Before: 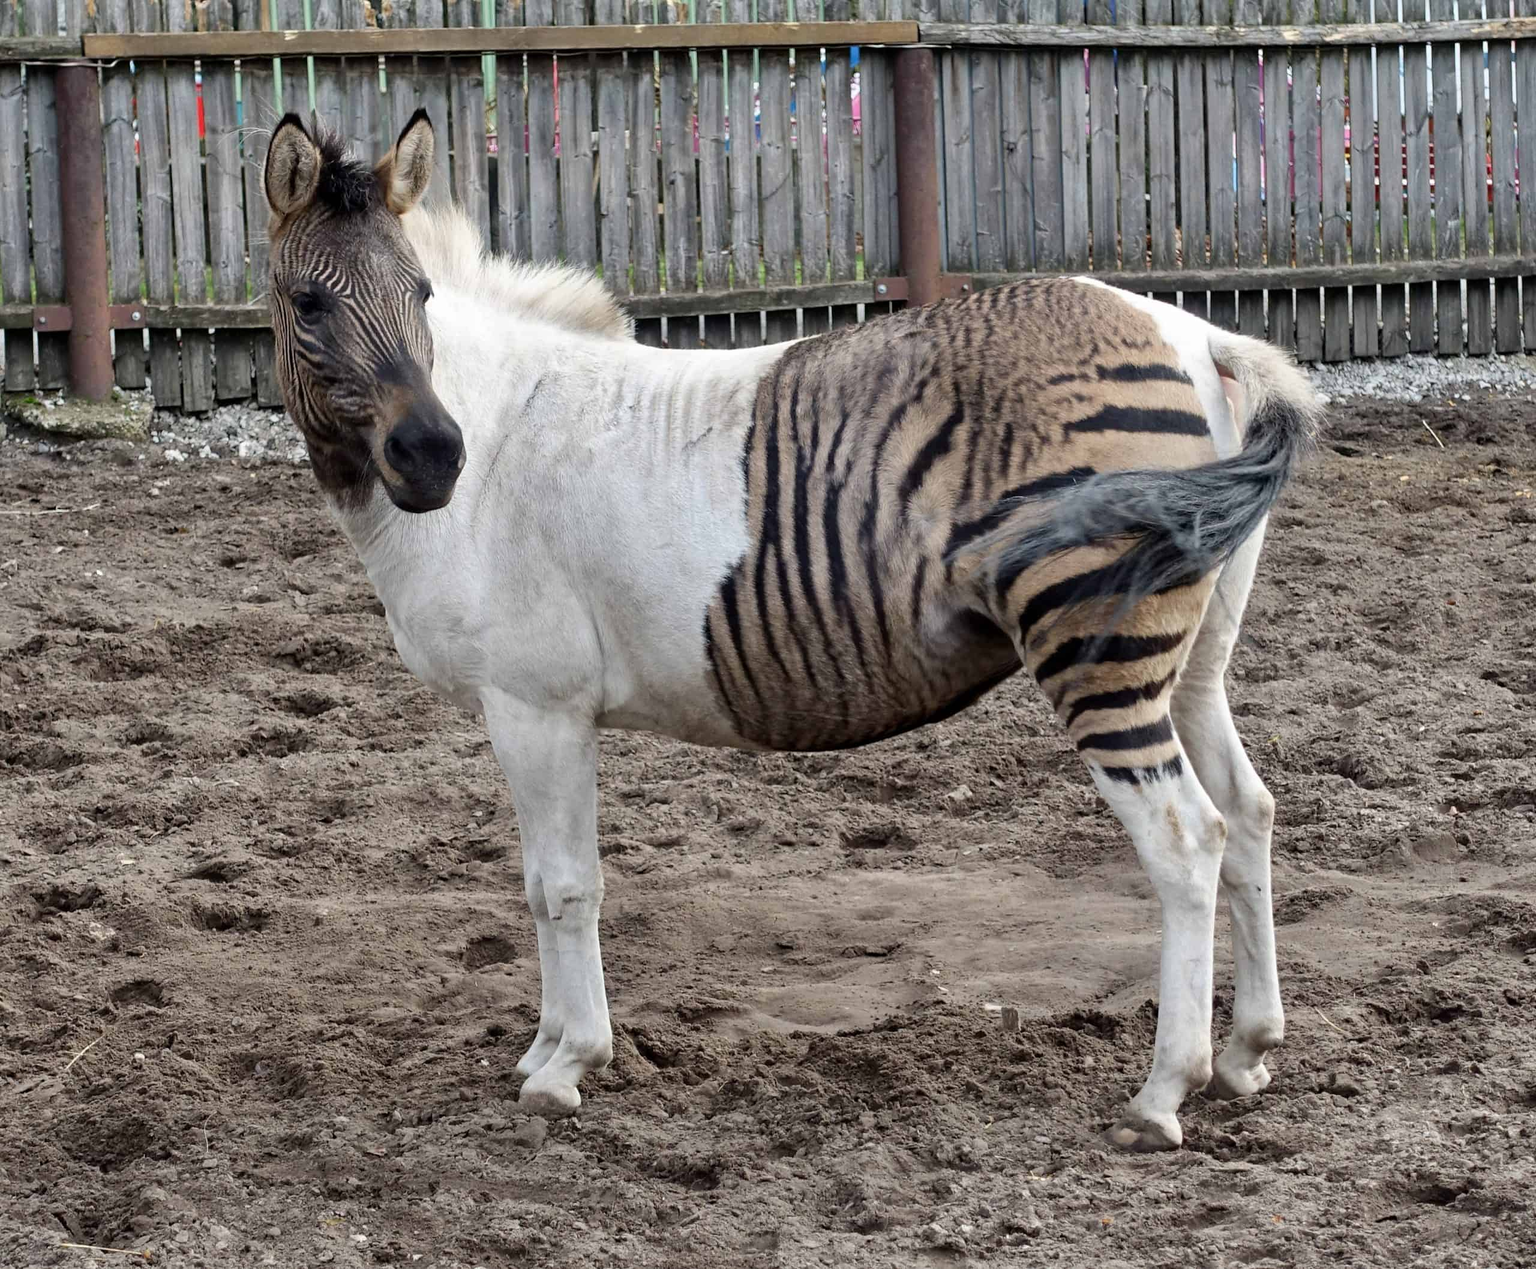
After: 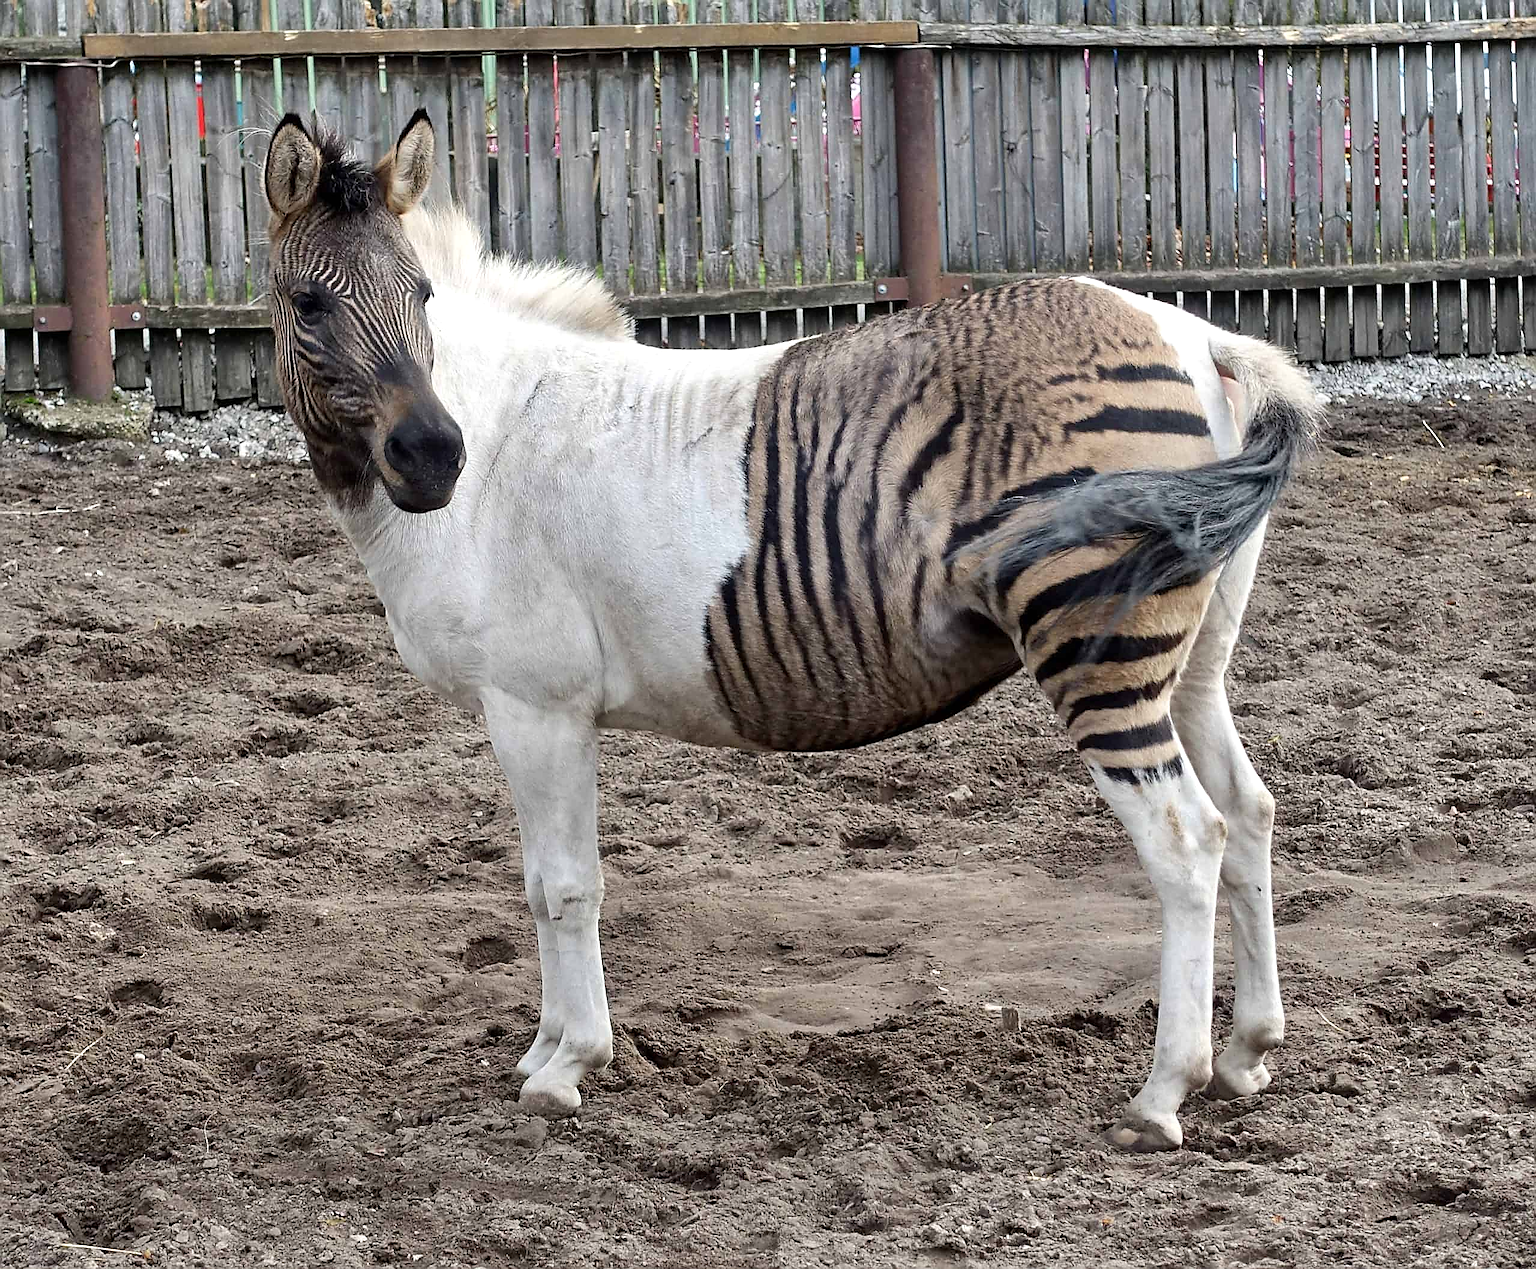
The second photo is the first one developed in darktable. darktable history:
exposure: exposure 0.204 EV, compensate exposure bias true, compensate highlight preservation false
sharpen: radius 1.421, amount 1.257, threshold 0.831
